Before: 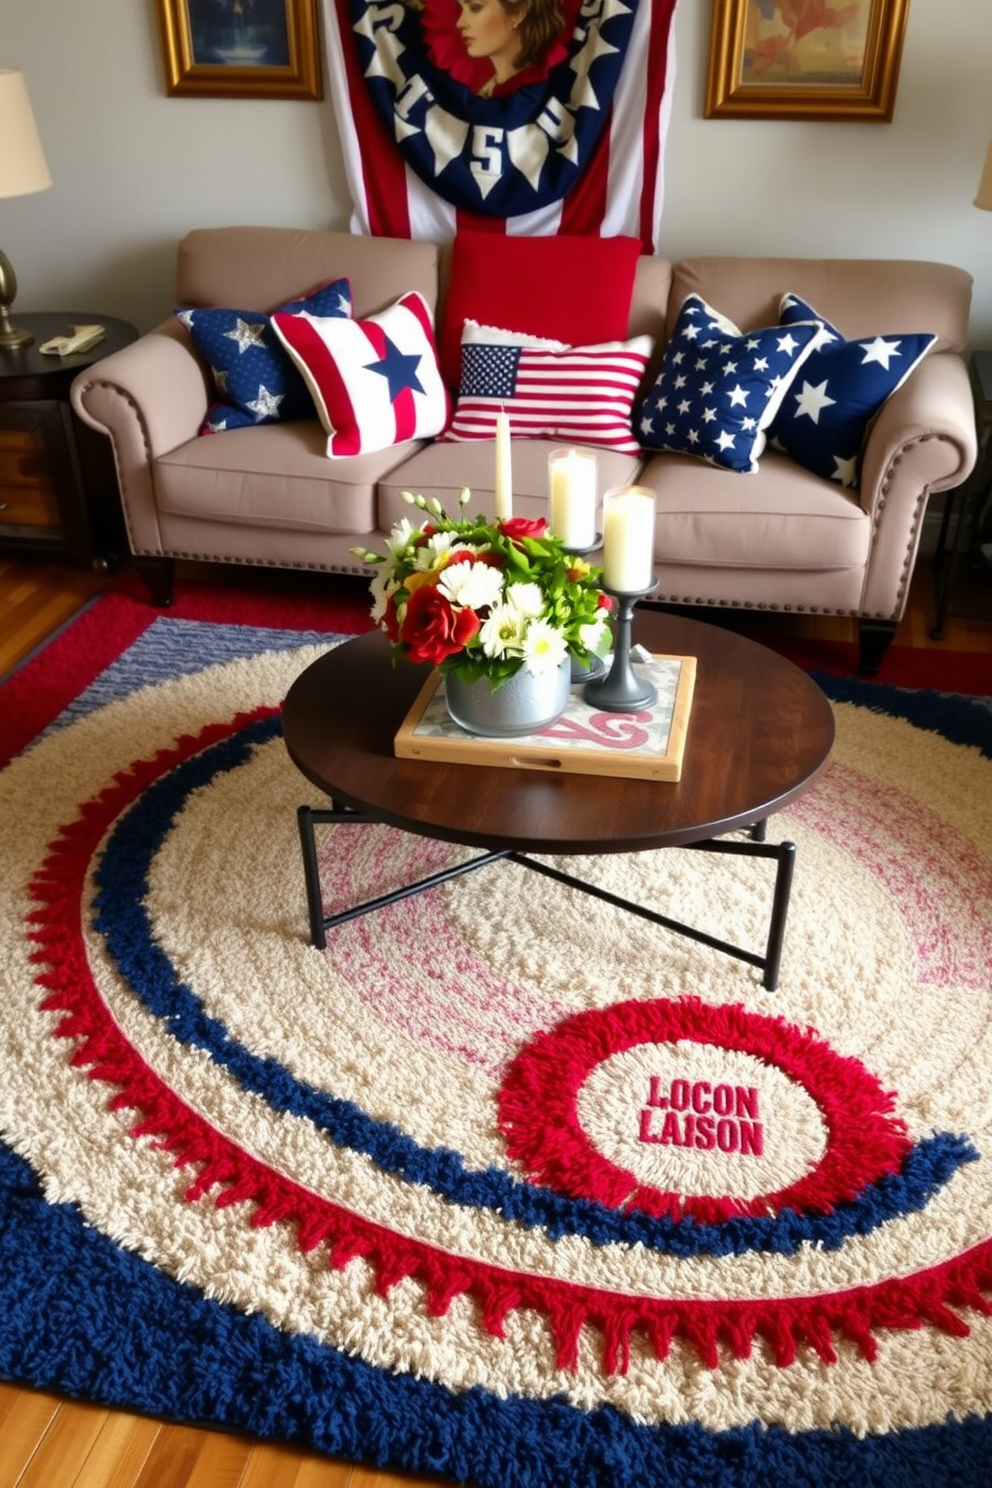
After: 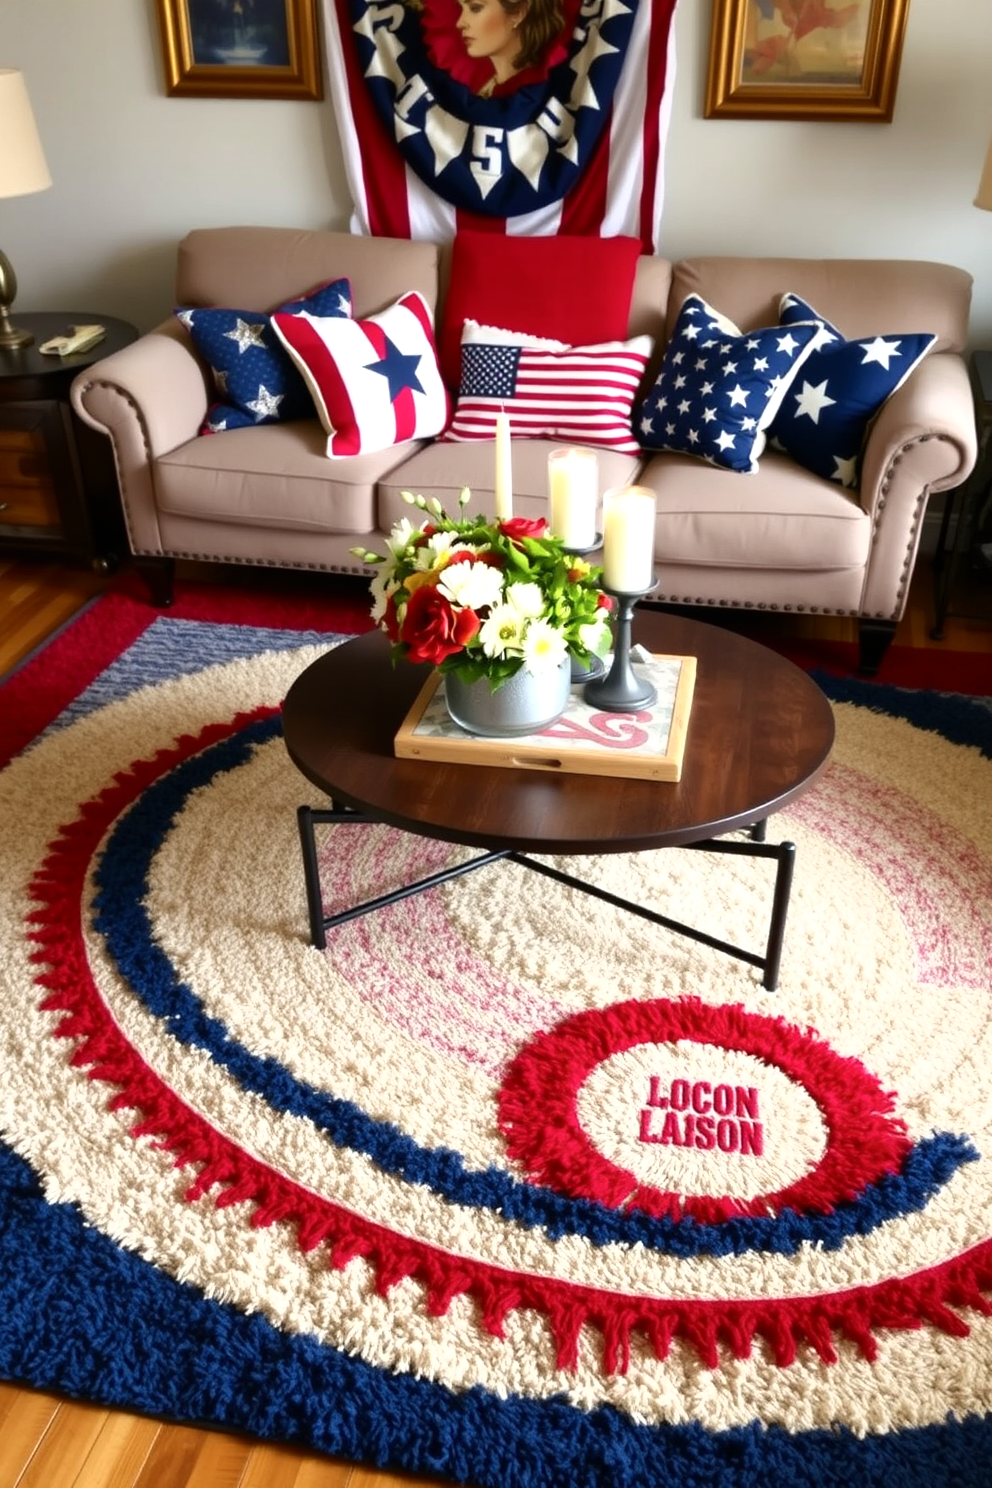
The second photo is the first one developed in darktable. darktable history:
exposure: exposure 0.129 EV, compensate exposure bias true, compensate highlight preservation false
tone curve: curves: ch0 [(0, 0) (0.003, 0.002) (0.011, 0.01) (0.025, 0.022) (0.044, 0.039) (0.069, 0.061) (0.1, 0.088) (0.136, 0.126) (0.177, 0.167) (0.224, 0.211) (0.277, 0.27) (0.335, 0.335) (0.399, 0.407) (0.468, 0.485) (0.543, 0.569) (0.623, 0.659) (0.709, 0.756) (0.801, 0.851) (0.898, 0.961) (1, 1)], color space Lab, independent channels
